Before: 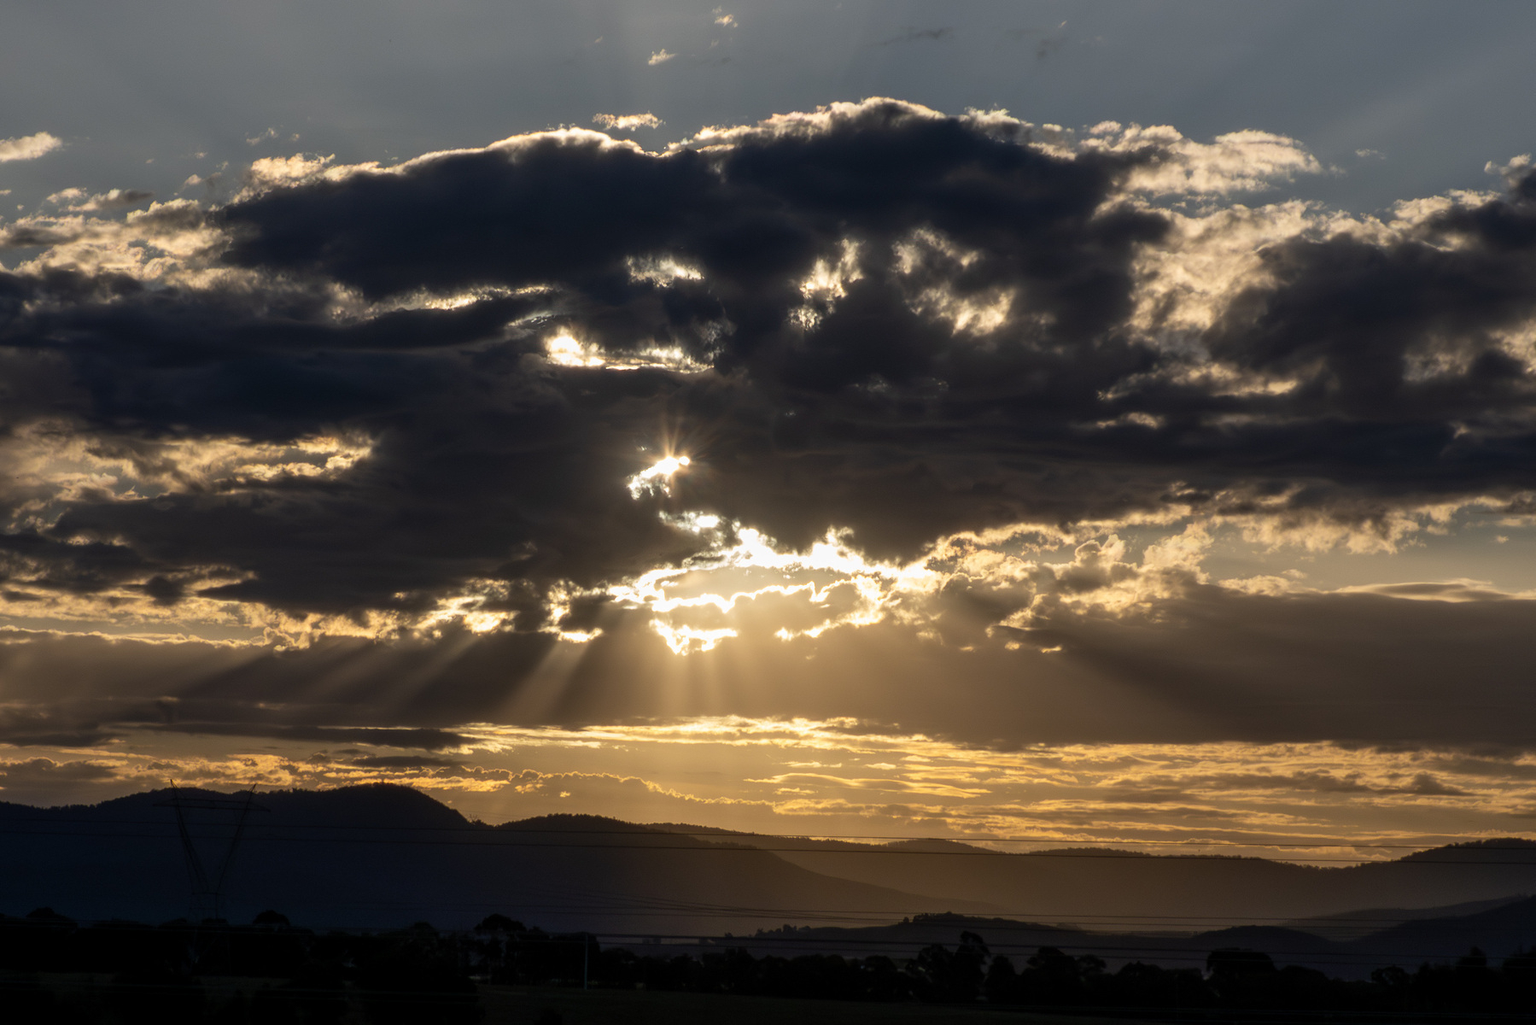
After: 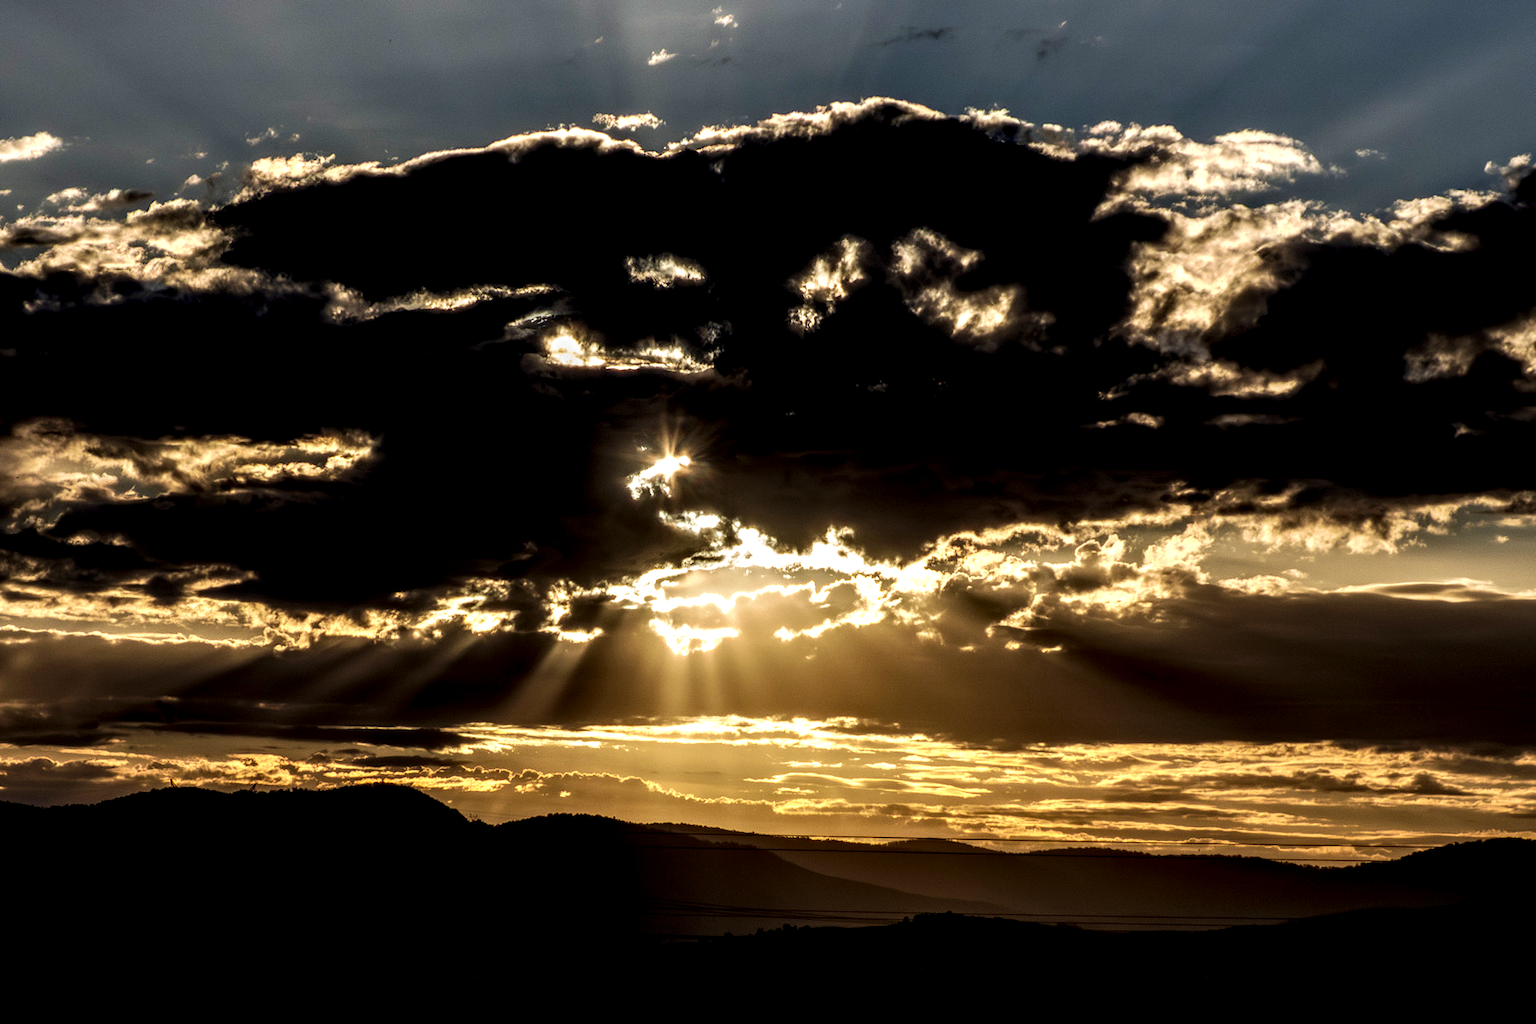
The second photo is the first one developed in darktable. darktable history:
tone curve: curves: ch0 [(0.003, 0) (0.066, 0.023) (0.149, 0.094) (0.264, 0.238) (0.395, 0.401) (0.517, 0.553) (0.716, 0.743) (0.813, 0.846) (1, 1)]; ch1 [(0, 0) (0.164, 0.115) (0.337, 0.332) (0.39, 0.398) (0.464, 0.461) (0.501, 0.5) (0.521, 0.529) (0.571, 0.588) (0.652, 0.681) (0.733, 0.749) (0.811, 0.796) (1, 1)]; ch2 [(0, 0) (0.337, 0.382) (0.464, 0.476) (0.501, 0.502) (0.527, 0.54) (0.556, 0.567) (0.6, 0.59) (0.687, 0.675) (1, 1)], preserve colors none
contrast brightness saturation: contrast 0.069, brightness -0.148, saturation 0.109
velvia: on, module defaults
local contrast: highlights 20%, detail 197%
